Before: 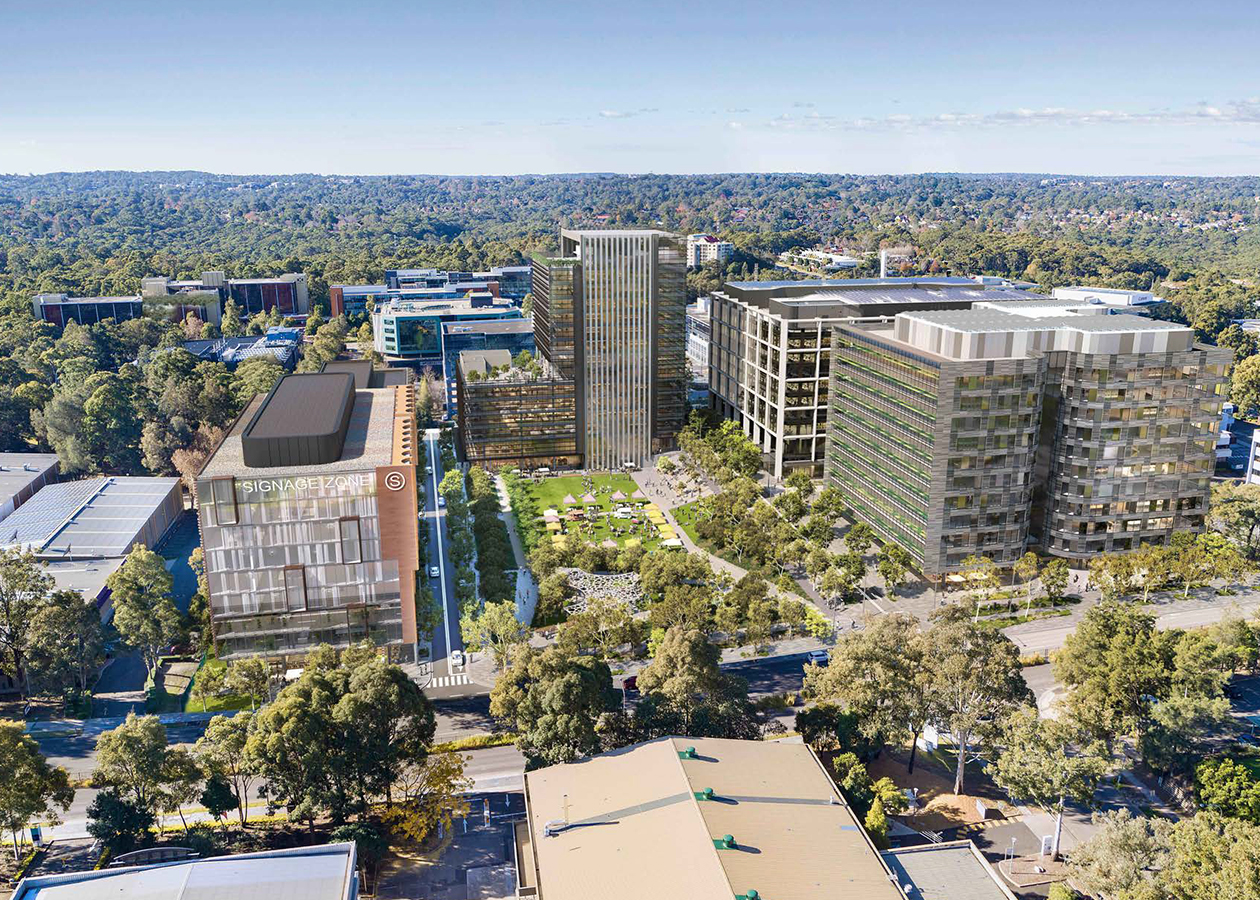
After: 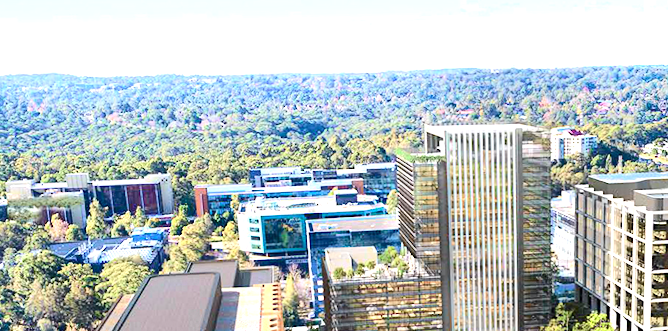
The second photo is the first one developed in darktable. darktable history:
tone curve: curves: ch0 [(0, 0) (0.051, 0.03) (0.096, 0.071) (0.251, 0.234) (0.461, 0.515) (0.605, 0.692) (0.761, 0.824) (0.881, 0.907) (1, 0.984)]; ch1 [(0, 0) (0.1, 0.038) (0.318, 0.243) (0.399, 0.351) (0.478, 0.469) (0.499, 0.499) (0.534, 0.541) (0.567, 0.592) (0.601, 0.629) (0.666, 0.7) (1, 1)]; ch2 [(0, 0) (0.453, 0.45) (0.479, 0.483) (0.504, 0.499) (0.52, 0.519) (0.541, 0.559) (0.601, 0.622) (0.824, 0.815) (1, 1)], color space Lab, independent channels, preserve colors none
exposure: black level correction 0, exposure 1.1 EV, compensate exposure bias true, compensate highlight preservation false
rotate and perspective: rotation -1°, crop left 0.011, crop right 0.989, crop top 0.025, crop bottom 0.975
crop: left 10.121%, top 10.631%, right 36.218%, bottom 51.526%
